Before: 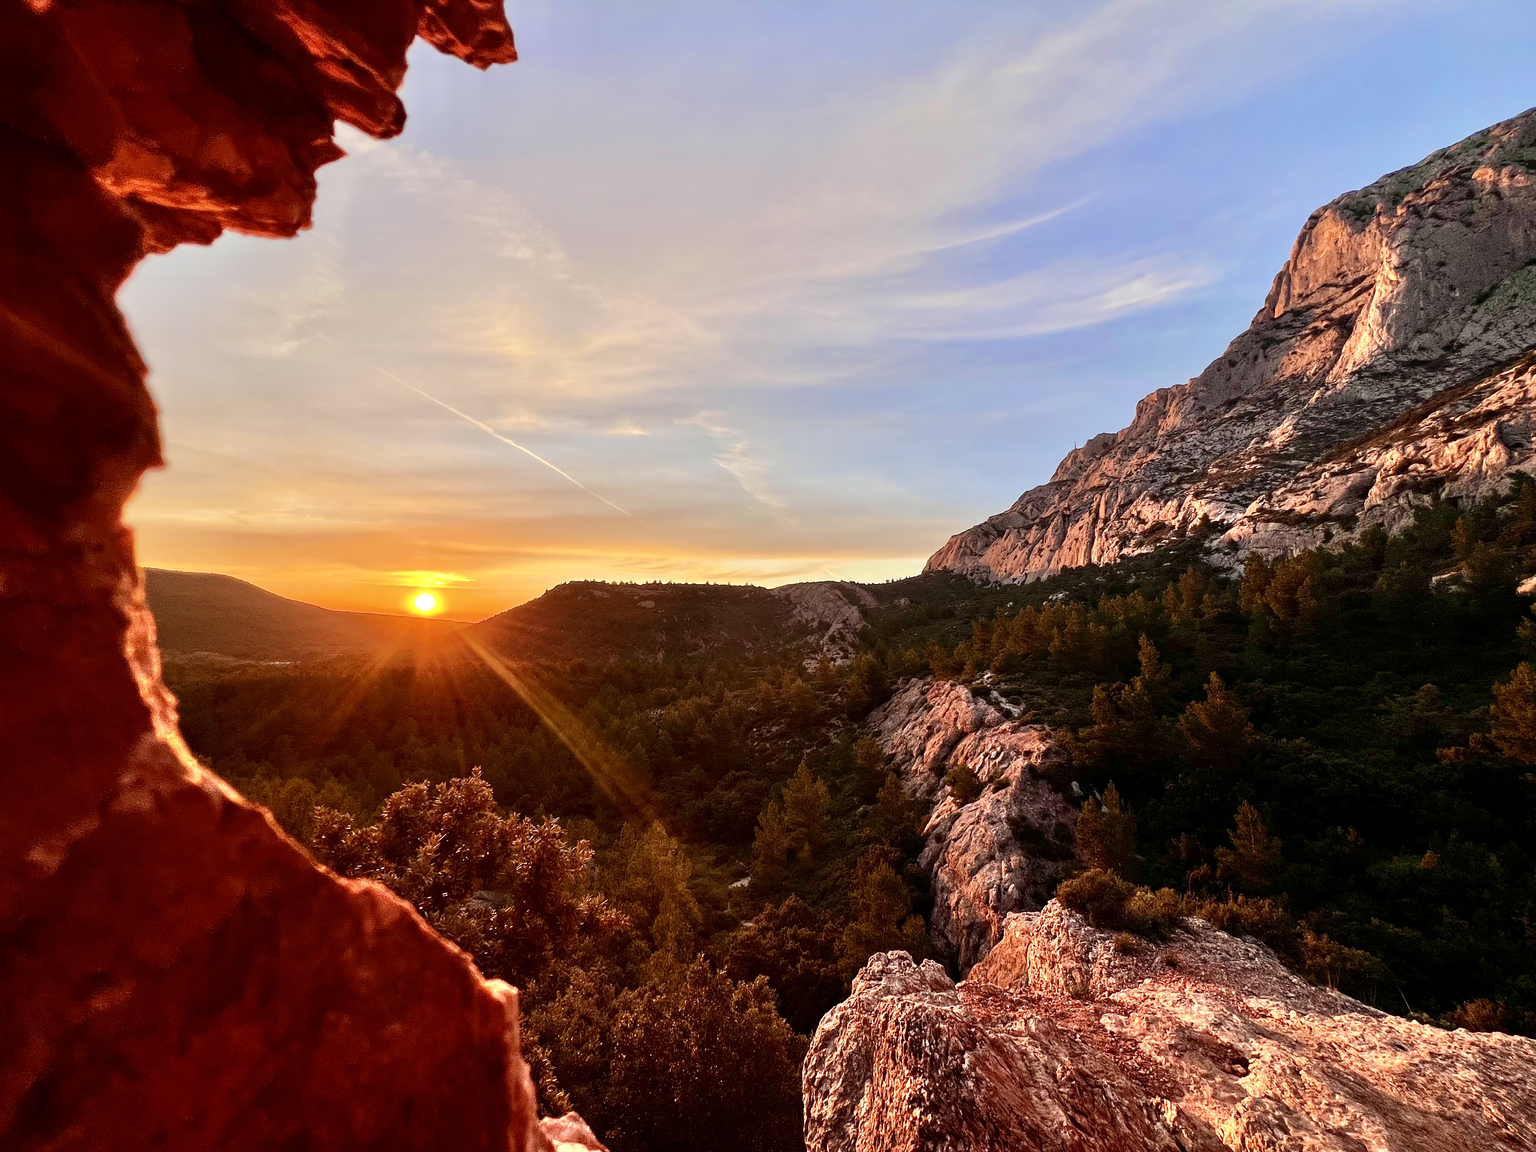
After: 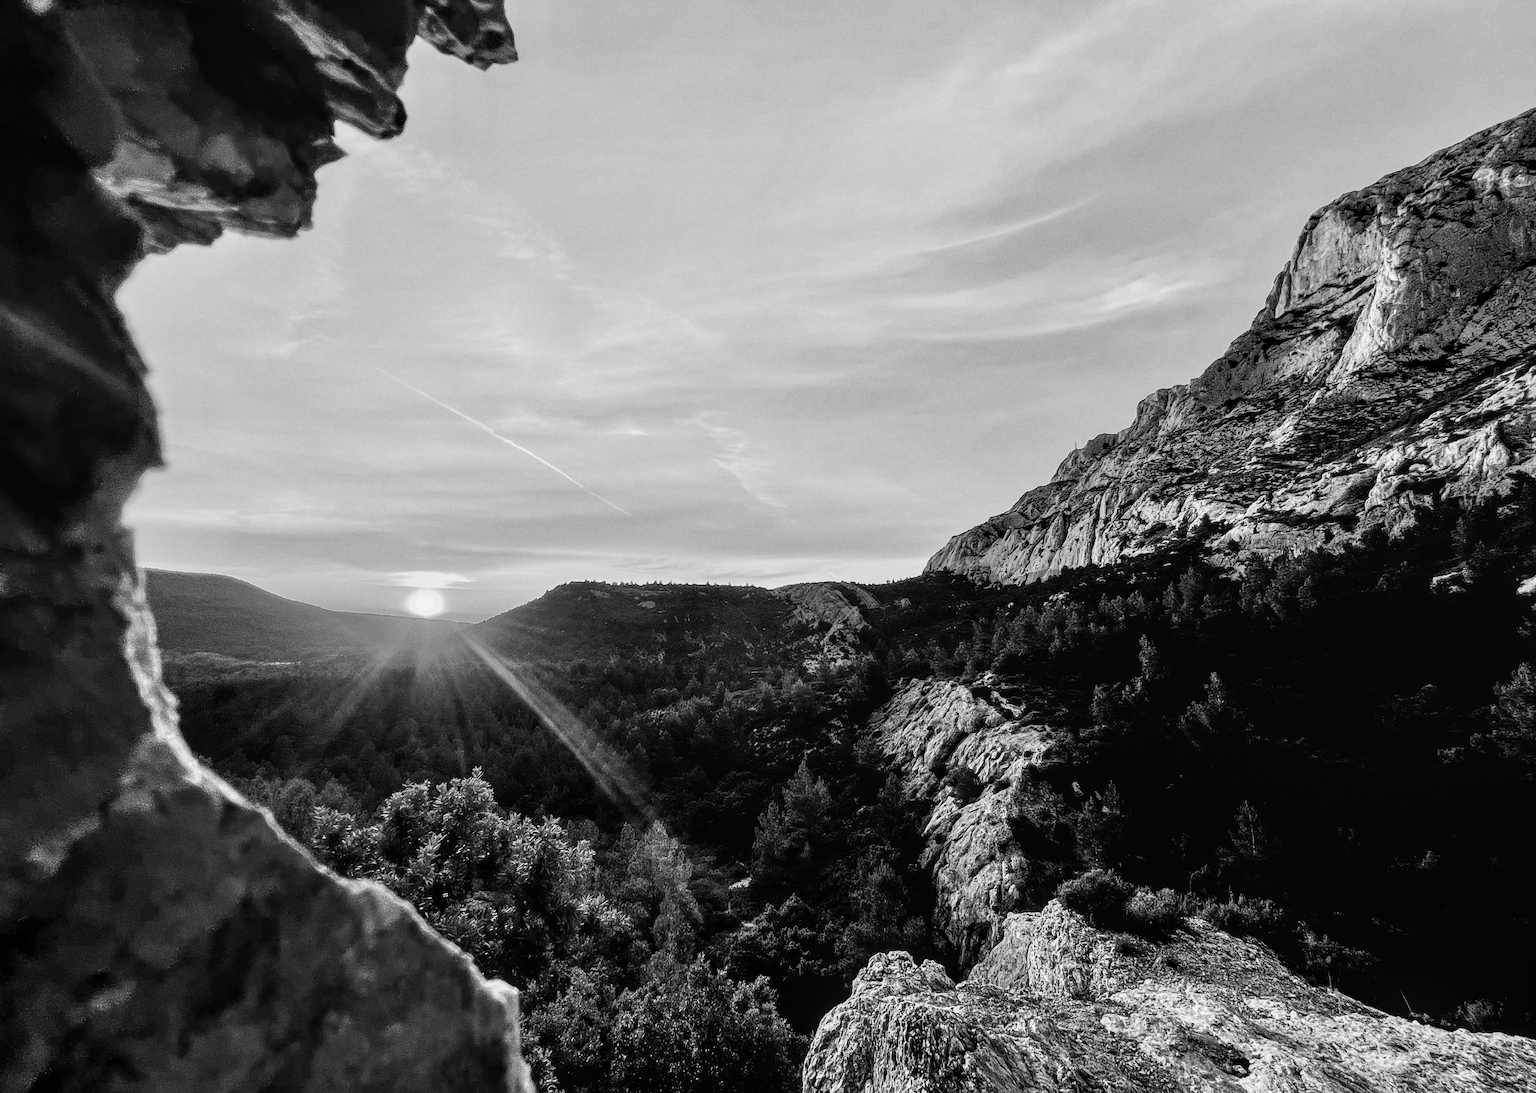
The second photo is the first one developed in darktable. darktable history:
shadows and highlights: shadows 30.86, highlights 0, soften with gaussian
crop and rotate: top 0%, bottom 5.097%
exposure: exposure 0.15 EV, compensate highlight preservation false
filmic rgb: black relative exposure -4 EV, white relative exposure 3 EV, hardness 3.02, contrast 1.4
color balance: lift [1.004, 1.002, 1.002, 0.998], gamma [1, 1.007, 1.002, 0.993], gain [1, 0.977, 1.013, 1.023], contrast -3.64%
grain: coarseness 0.09 ISO
monochrome: on, module defaults
local contrast: on, module defaults
